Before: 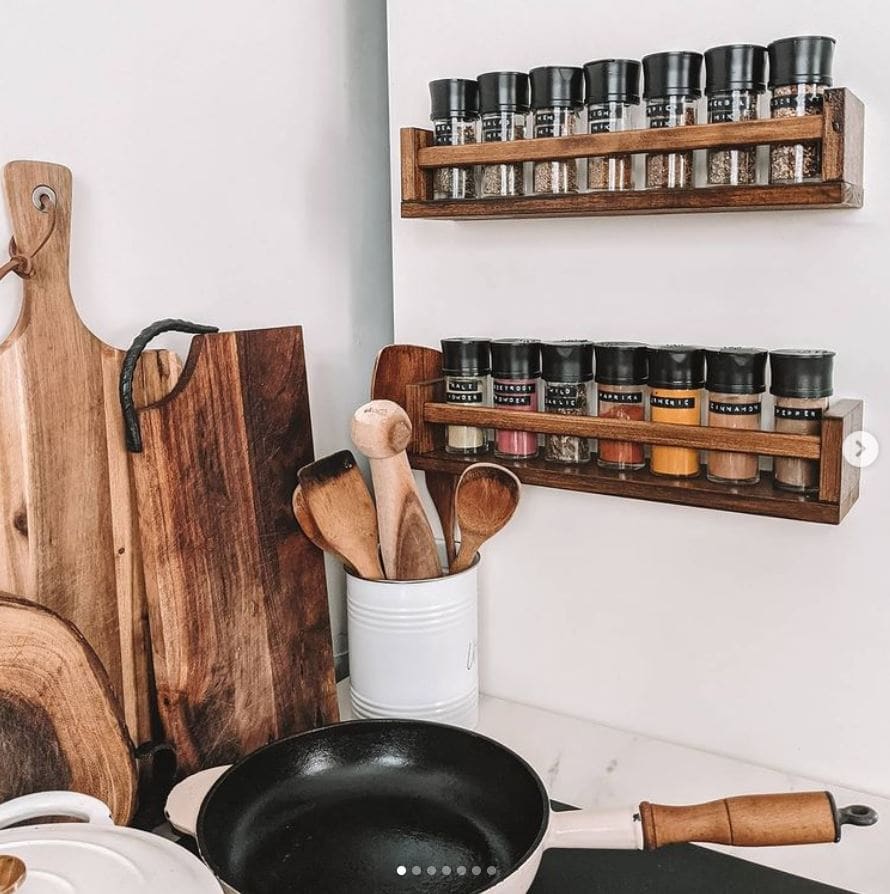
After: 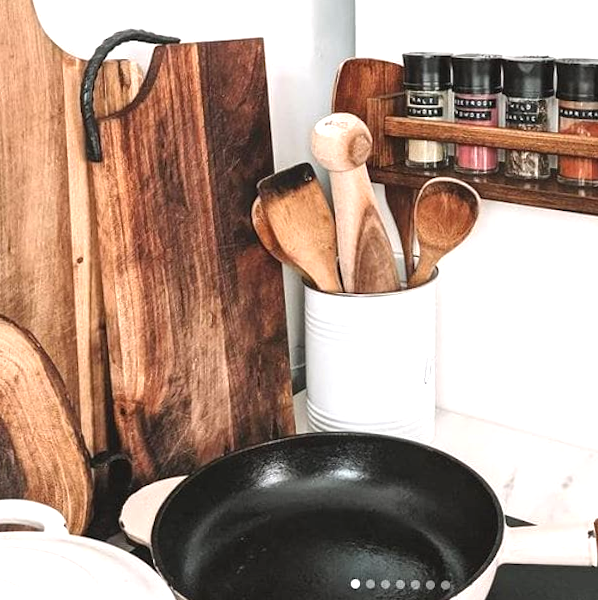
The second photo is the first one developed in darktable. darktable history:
crop and rotate: angle -0.82°, left 3.85%, top 31.828%, right 27.992%
exposure: black level correction 0, exposure 0.7 EV, compensate exposure bias true, compensate highlight preservation false
